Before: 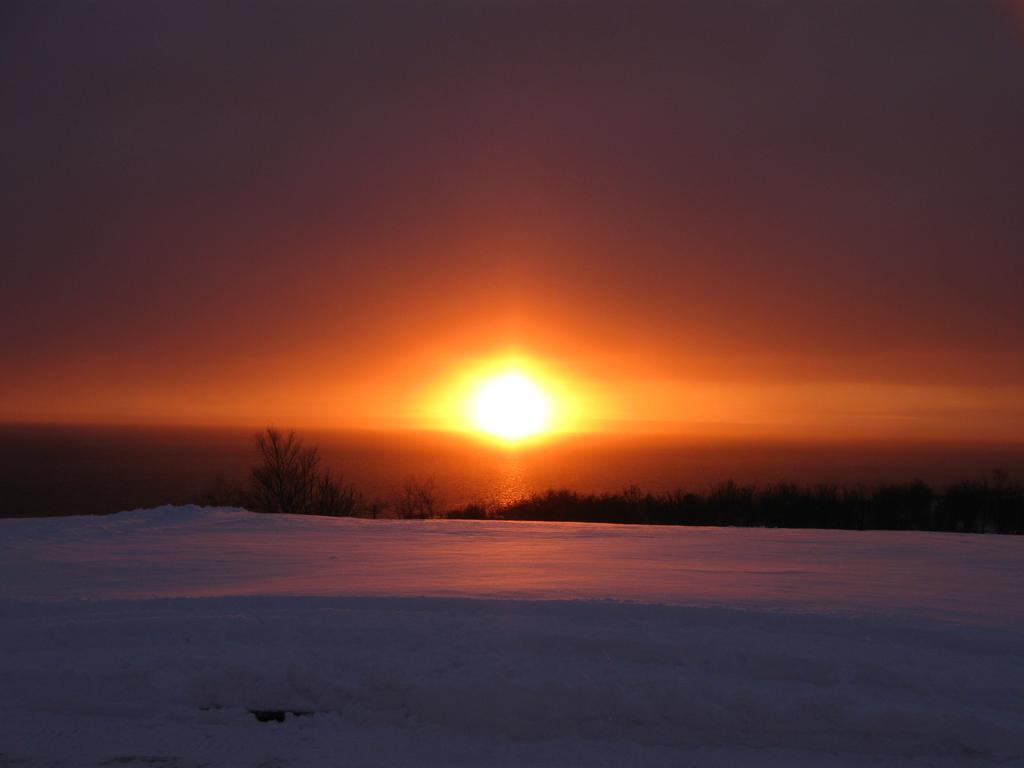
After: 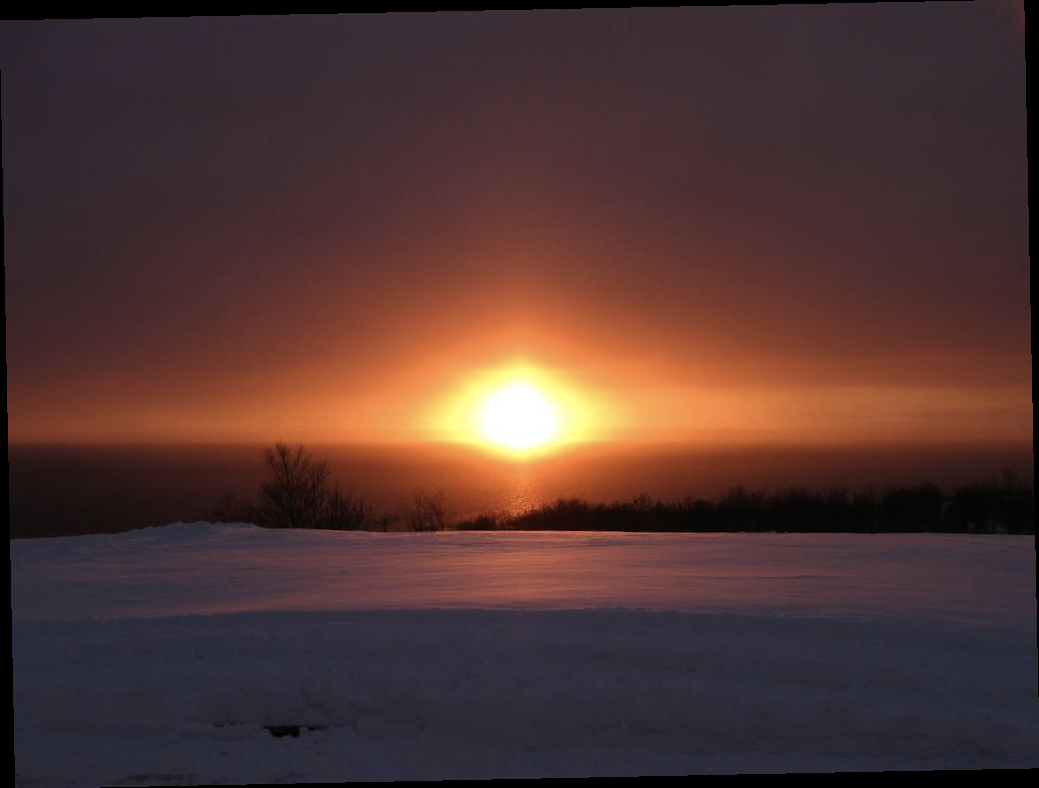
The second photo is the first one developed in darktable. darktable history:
rotate and perspective: rotation -1.17°, automatic cropping off
contrast brightness saturation: contrast 0.06, brightness -0.01, saturation -0.23
